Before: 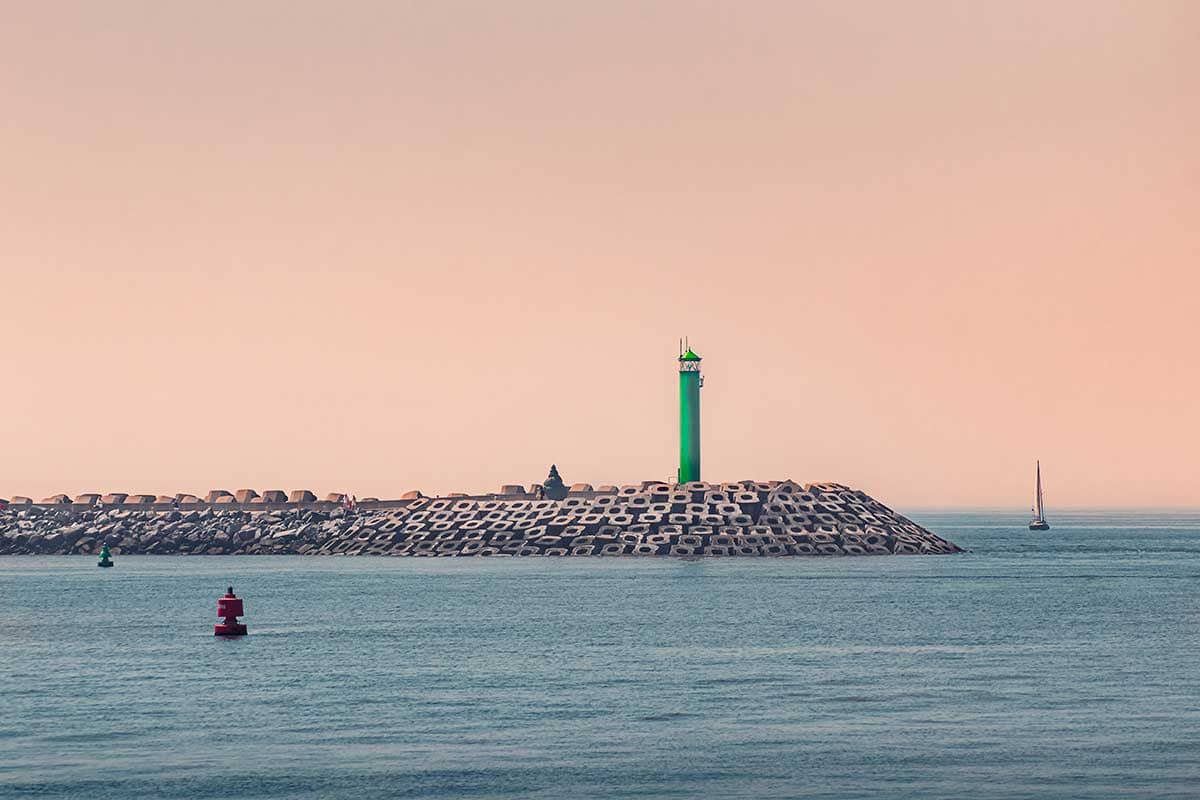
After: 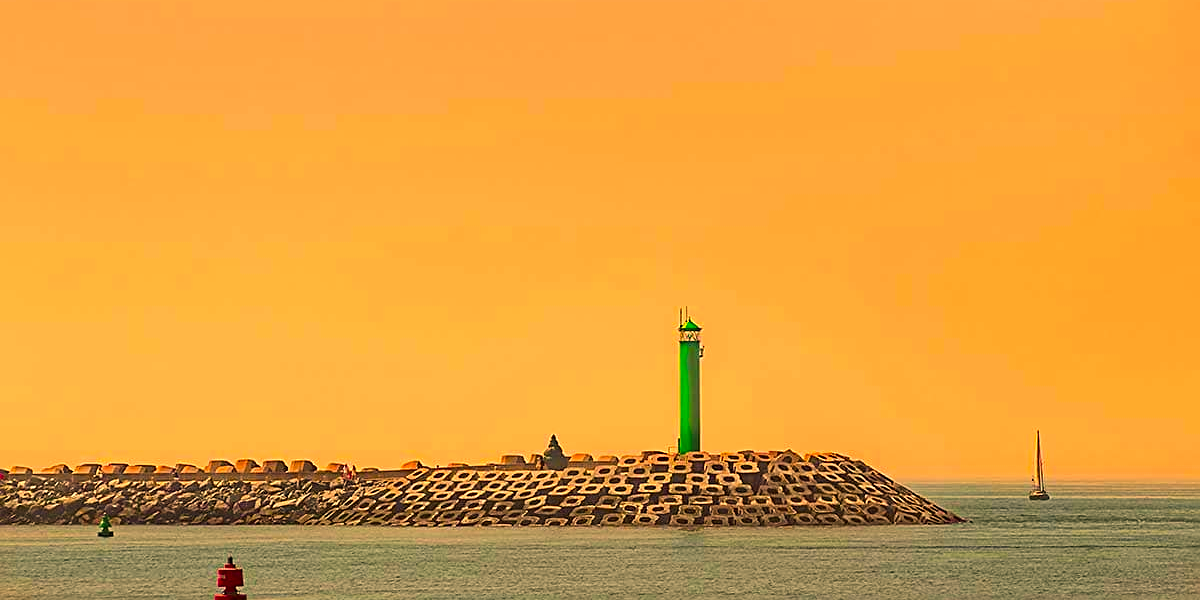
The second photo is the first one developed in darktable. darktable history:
crop: top 3.857%, bottom 21.132%
sharpen: on, module defaults
color correction: highlights a* 10.44, highlights b* 30.04, shadows a* 2.73, shadows b* 17.51, saturation 1.72
